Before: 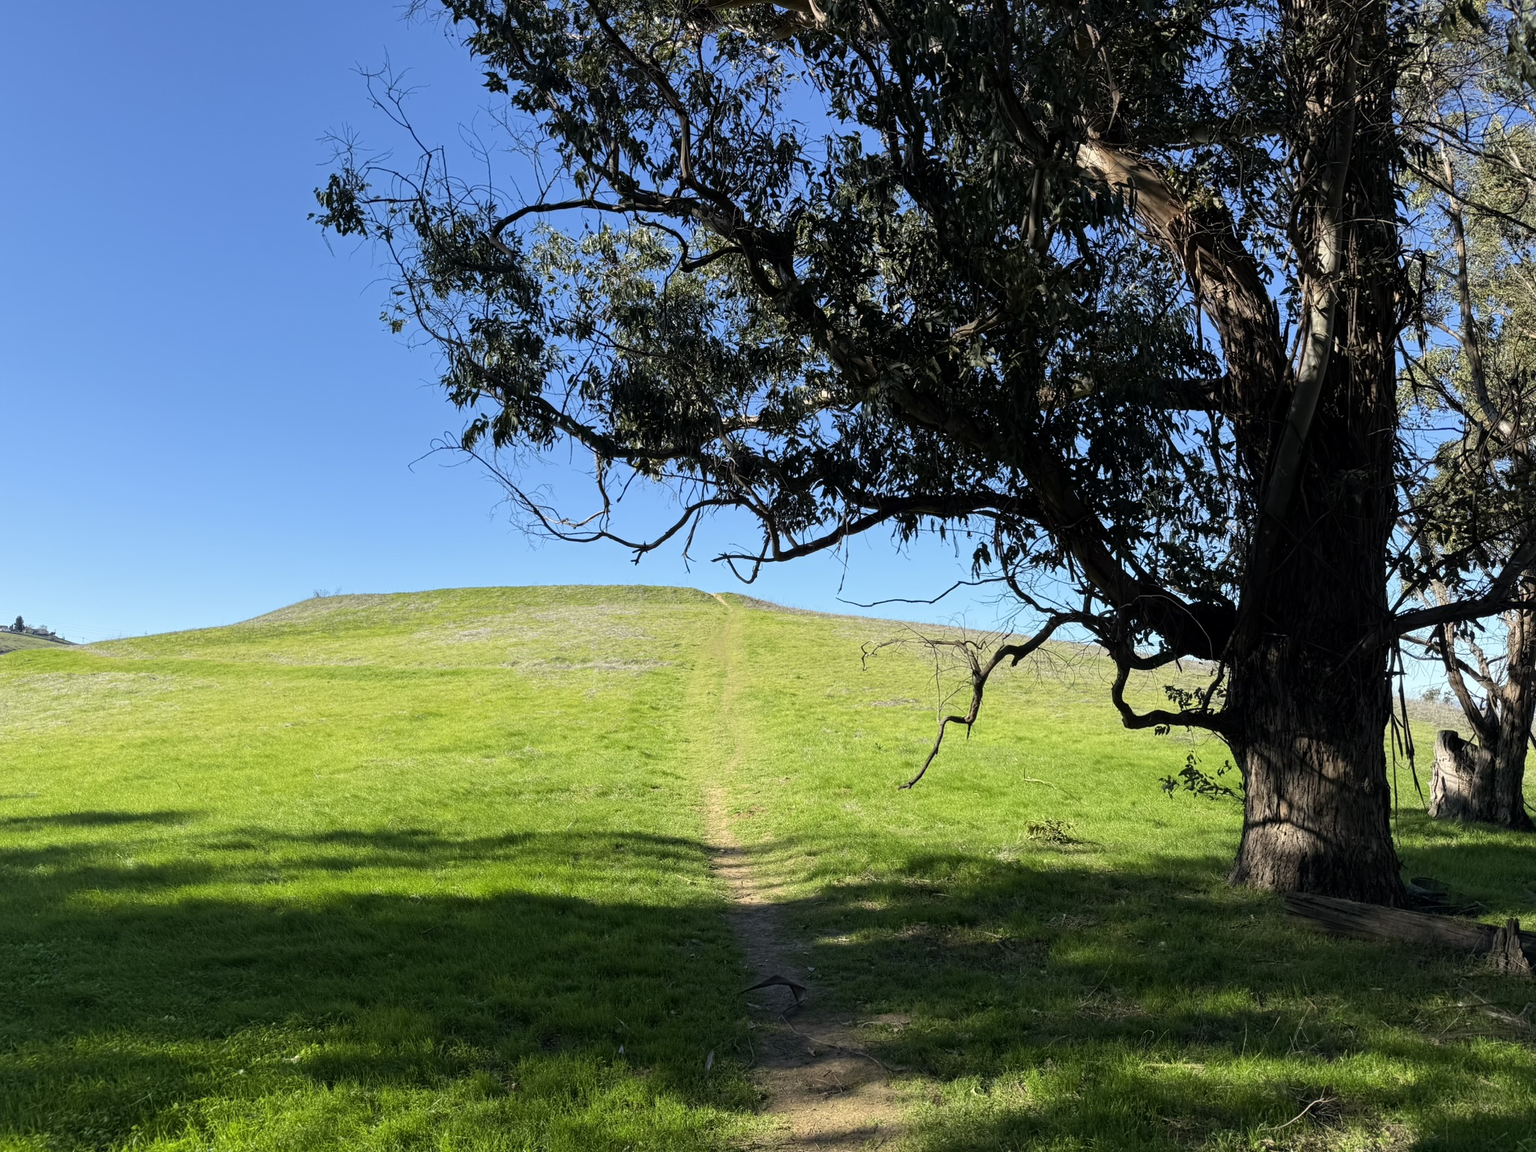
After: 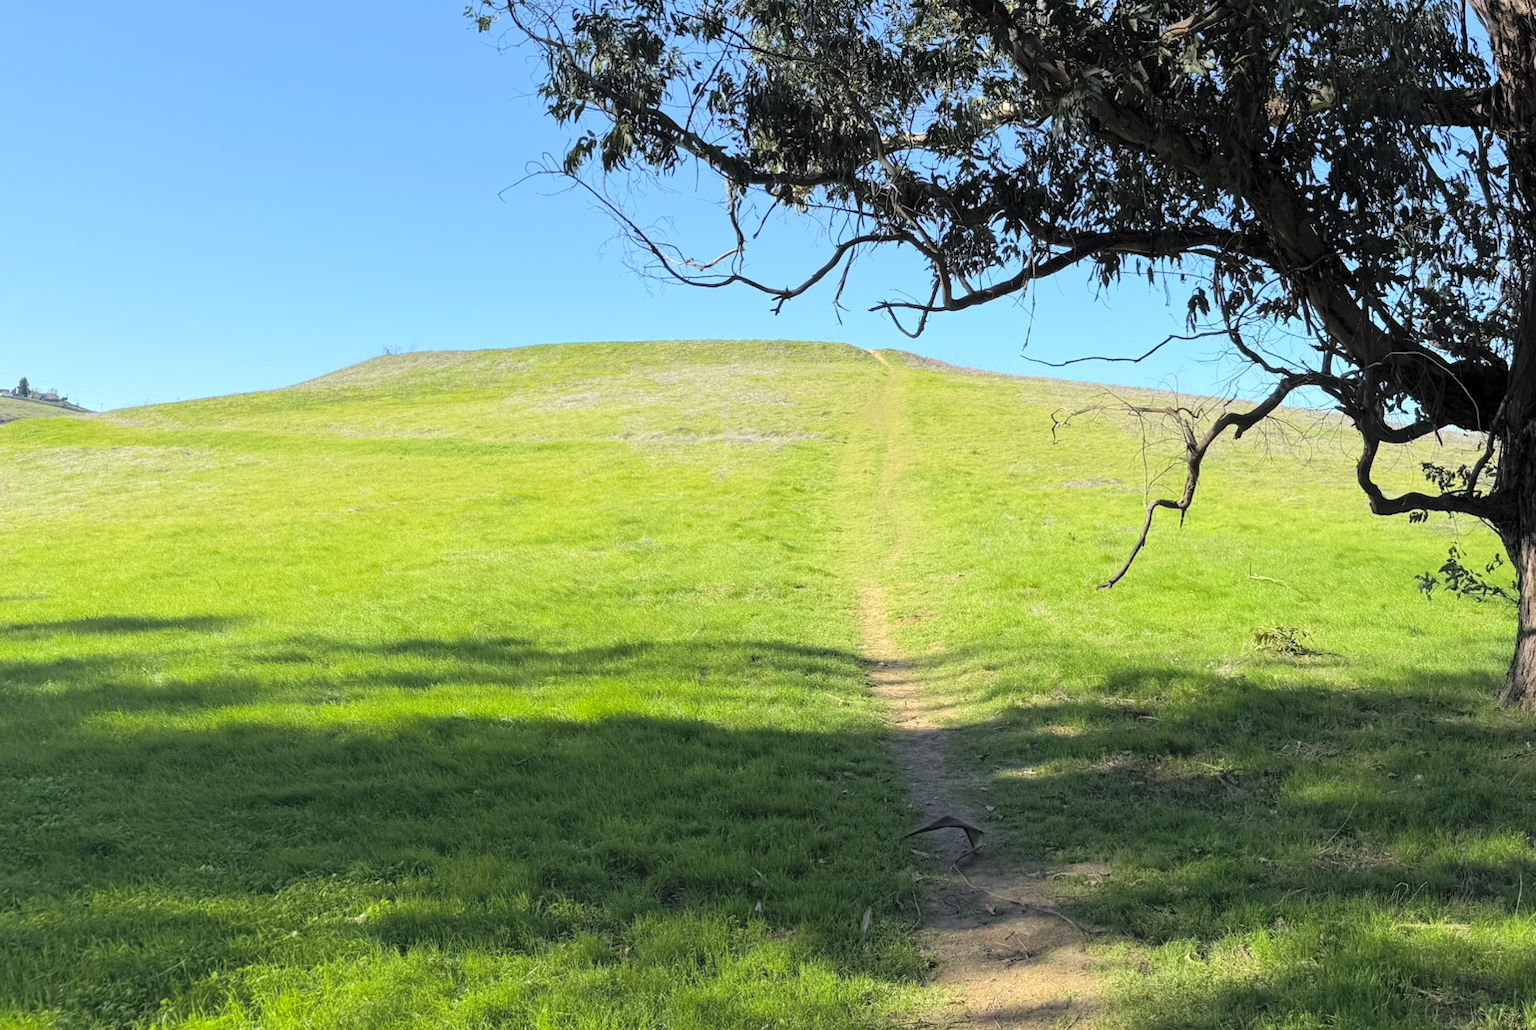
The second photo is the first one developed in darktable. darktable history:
crop: top 26.66%, right 18.055%
contrast brightness saturation: brightness 0.276
